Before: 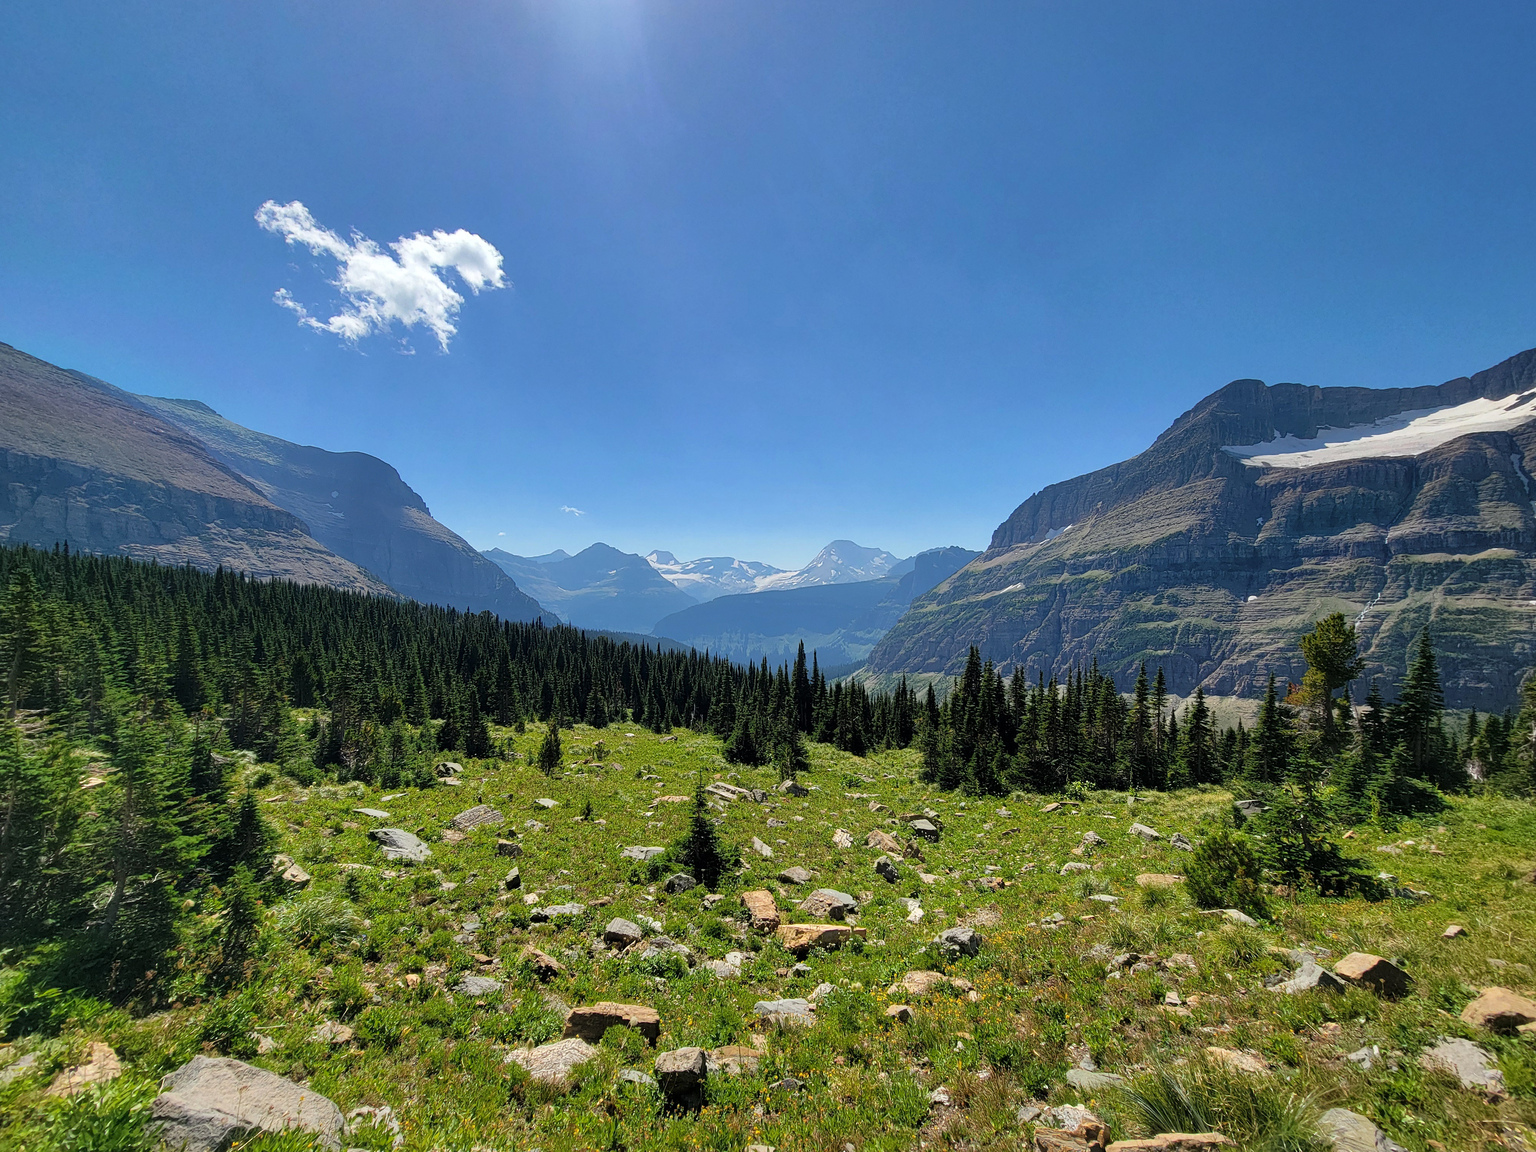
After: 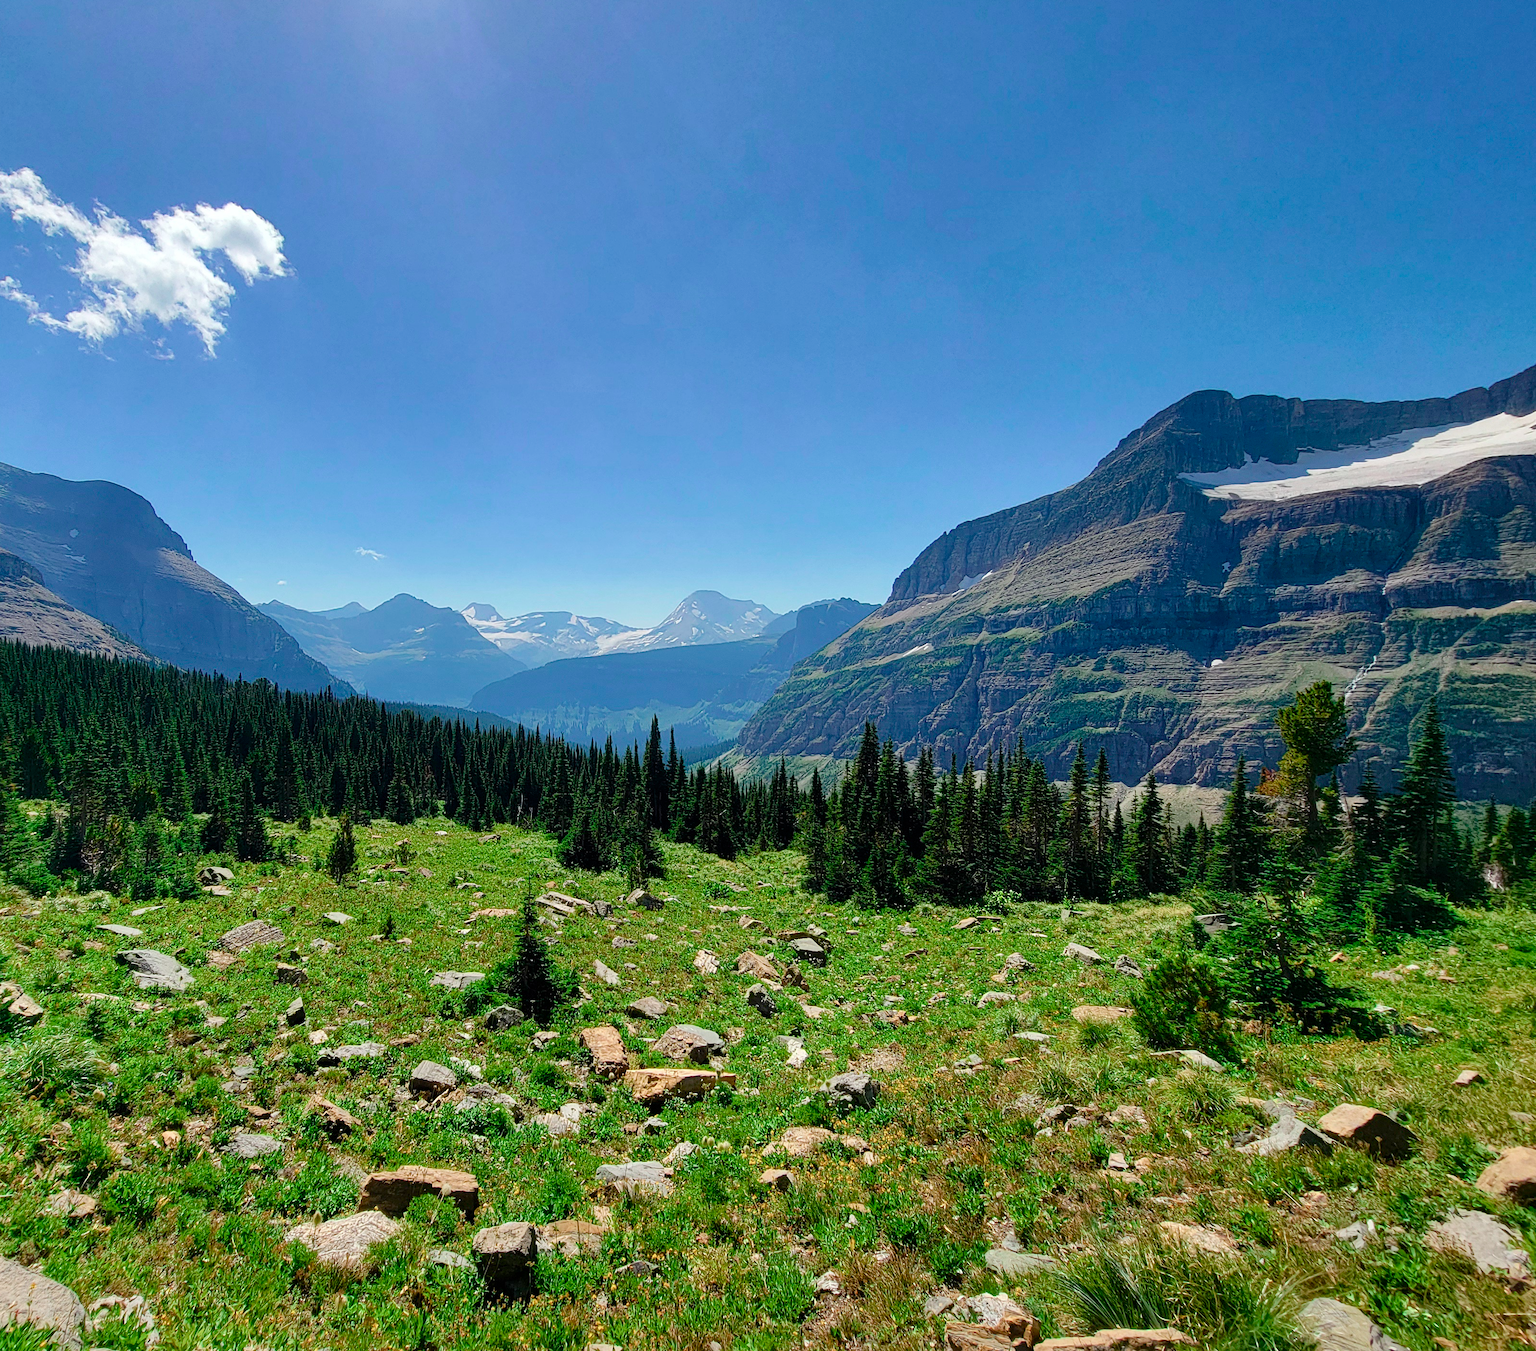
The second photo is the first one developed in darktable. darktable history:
tone curve: curves: ch0 [(0, 0) (0.183, 0.152) (0.571, 0.594) (1, 1)]; ch1 [(0, 0) (0.394, 0.307) (0.5, 0.5) (0.586, 0.597) (0.625, 0.647) (1, 1)]; ch2 [(0, 0) (0.5, 0.5) (0.604, 0.616) (1, 1)], color space Lab, independent channels, preserve colors none
color balance rgb: perceptual saturation grading › global saturation 20%, perceptual saturation grading › highlights -50%, perceptual saturation grading › shadows 30%
crop and rotate: left 17.959%, top 5.771%, right 1.742%
